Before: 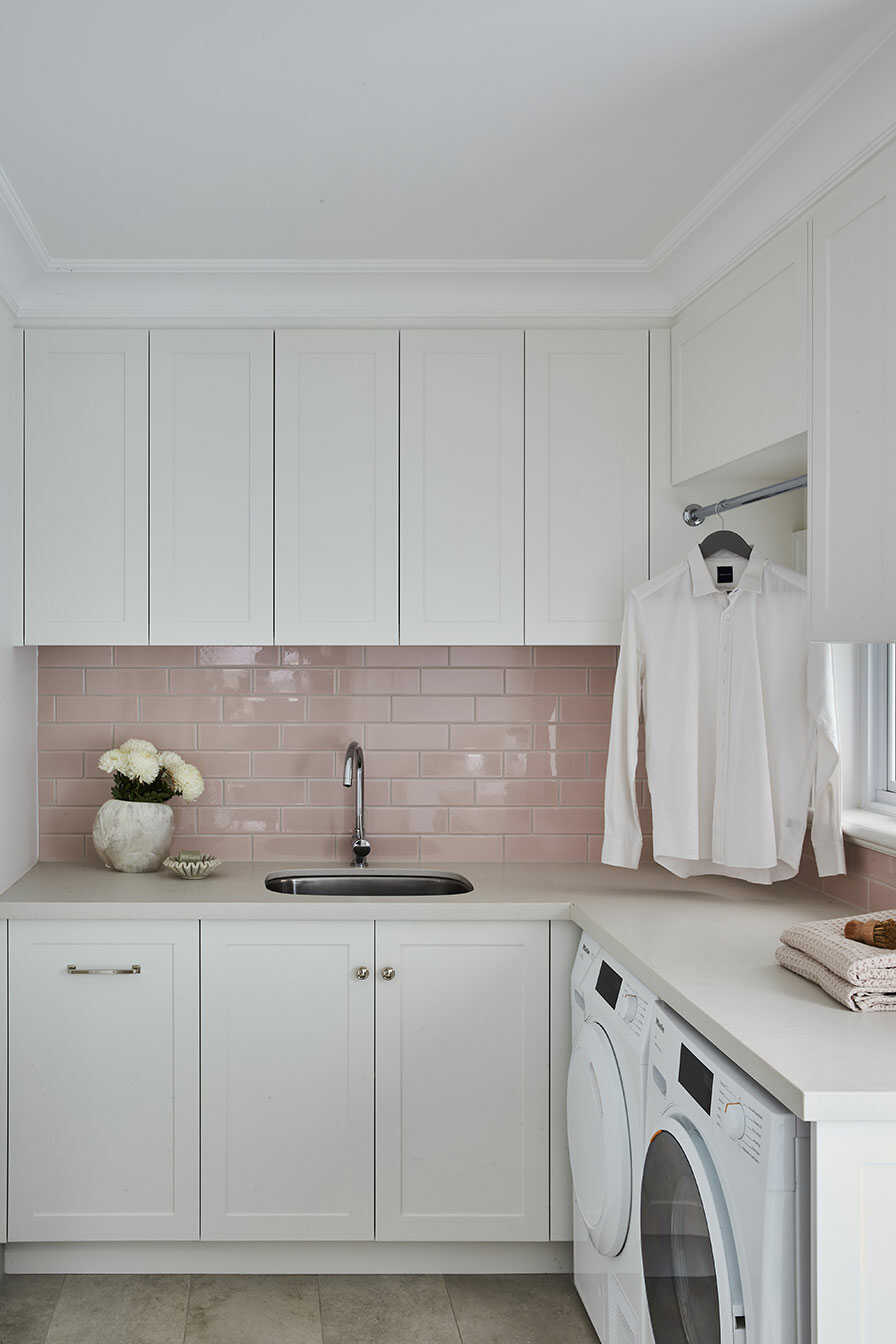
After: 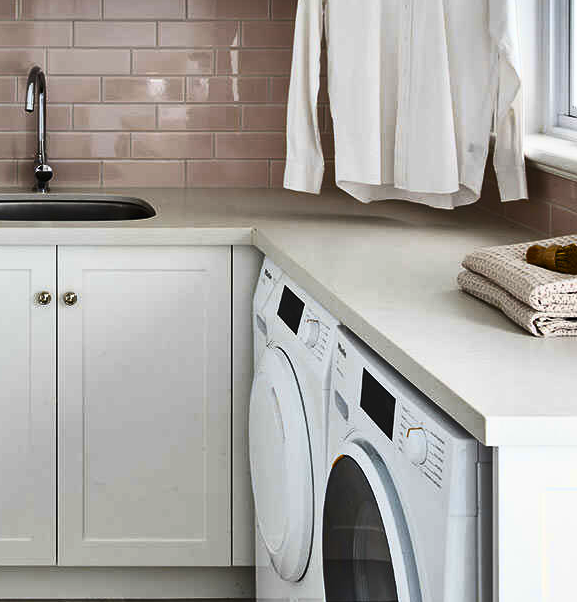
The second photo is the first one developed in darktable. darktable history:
color balance rgb: linear chroma grading › global chroma 15%, perceptual saturation grading › global saturation 30%
tone curve: curves: ch0 [(0, 0) (0.56, 0.467) (0.846, 0.934) (1, 1)]
crop and rotate: left 35.509%, top 50.238%, bottom 4.934%
color contrast: green-magenta contrast 0.8, blue-yellow contrast 1.1, unbound 0
